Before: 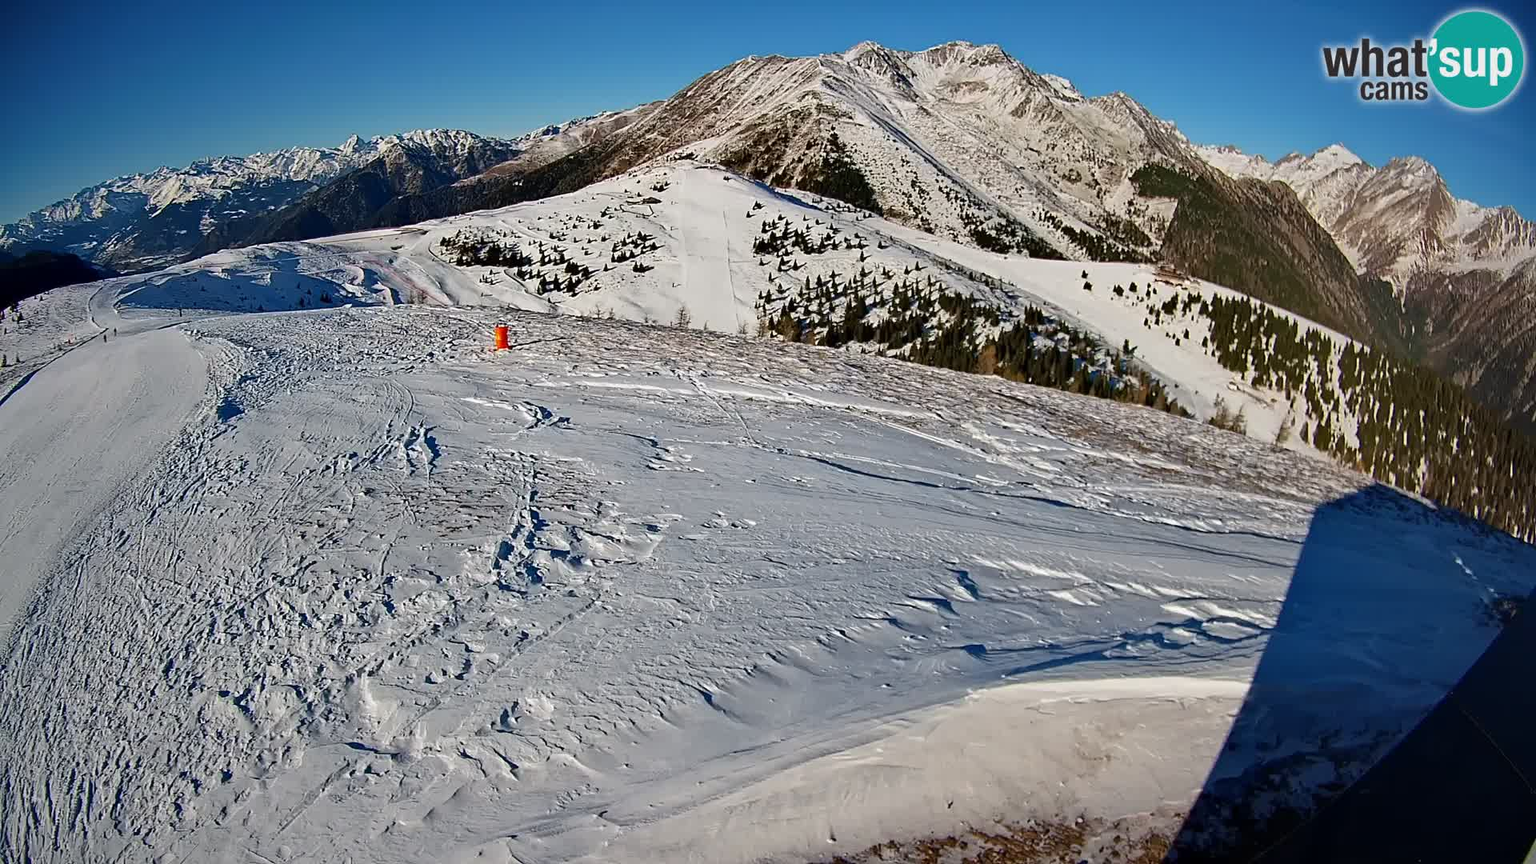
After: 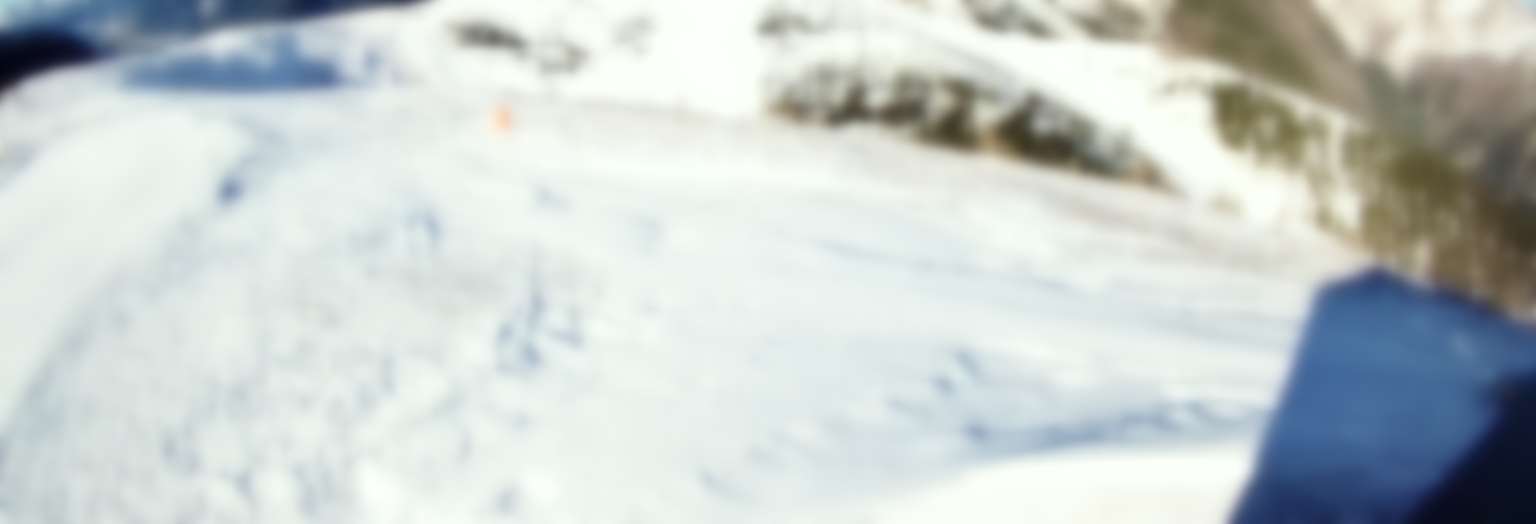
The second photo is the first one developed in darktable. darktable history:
lowpass: on, module defaults
contrast brightness saturation: contrast 0.1, saturation -0.36
white balance: red 0.978, blue 0.999
color correction: highlights a* -2.68, highlights b* 2.57
exposure: black level correction 0, exposure 0.9 EV, compensate exposure bias true, compensate highlight preservation false
base curve: curves: ch0 [(0, 0) (0.008, 0.007) (0.022, 0.029) (0.048, 0.089) (0.092, 0.197) (0.191, 0.399) (0.275, 0.534) (0.357, 0.65) (0.477, 0.78) (0.542, 0.833) (0.799, 0.973) (1, 1)], preserve colors none
crop and rotate: top 25.357%, bottom 13.942%
sharpen: on, module defaults
